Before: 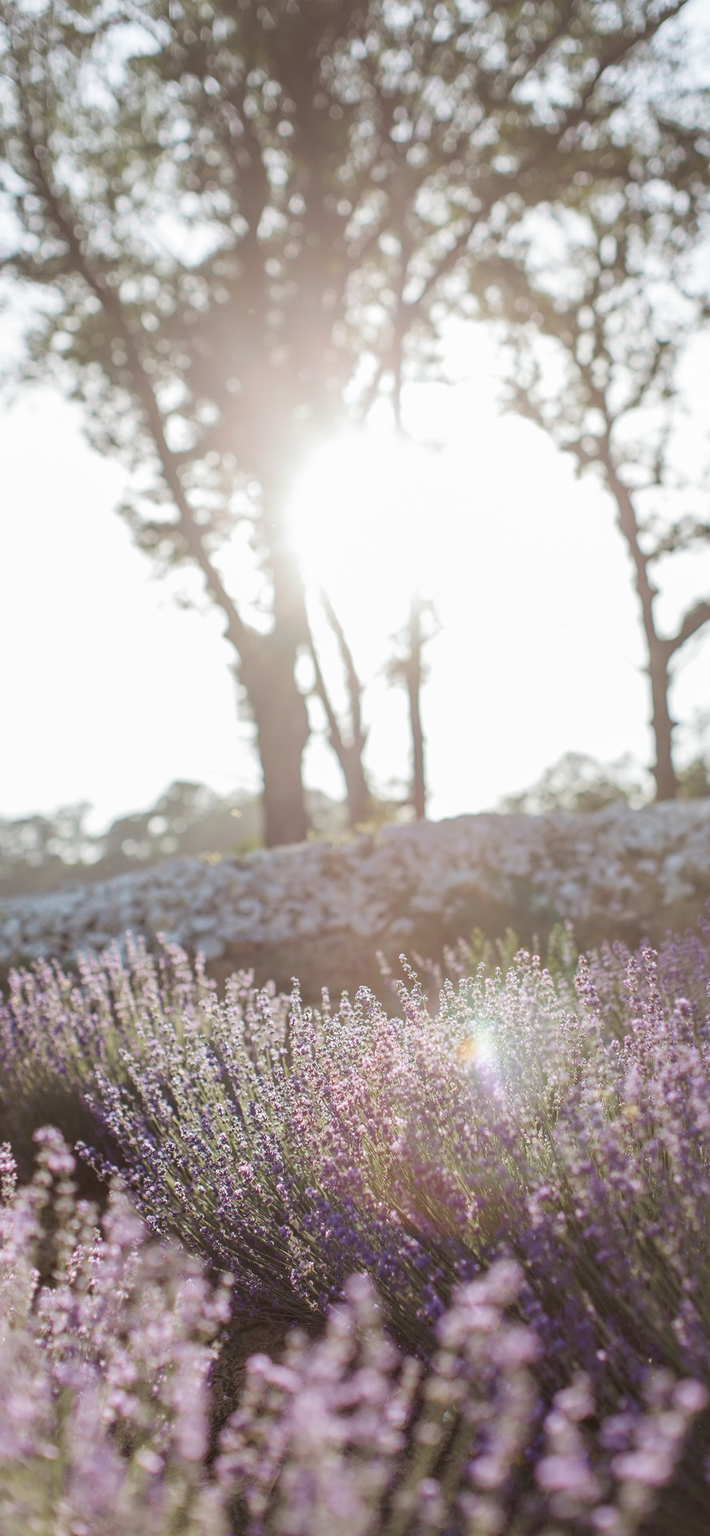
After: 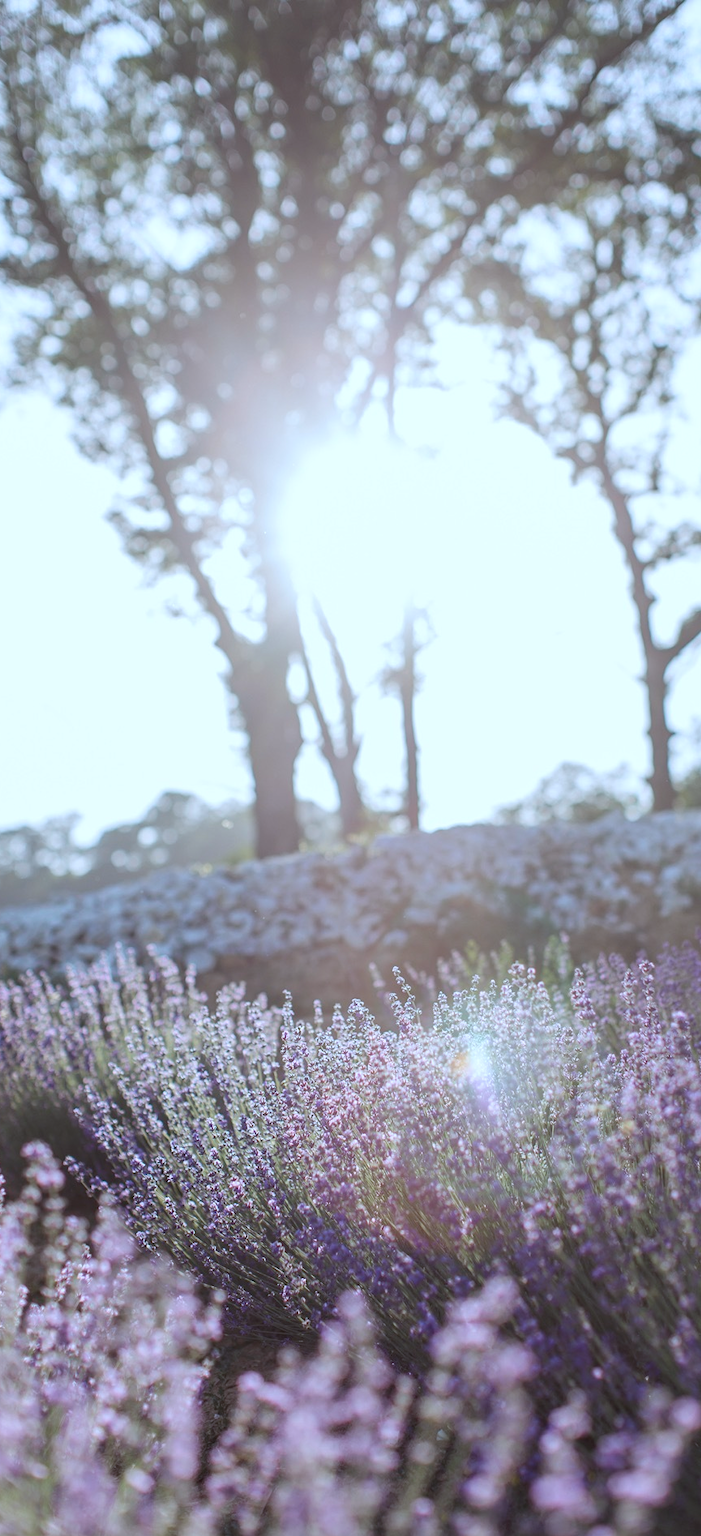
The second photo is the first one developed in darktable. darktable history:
crop and rotate: left 1.774%, right 0.633%, bottom 1.28%
color calibration: illuminant as shot in camera, x 0.378, y 0.381, temperature 4093.13 K, saturation algorithm version 1 (2020)
